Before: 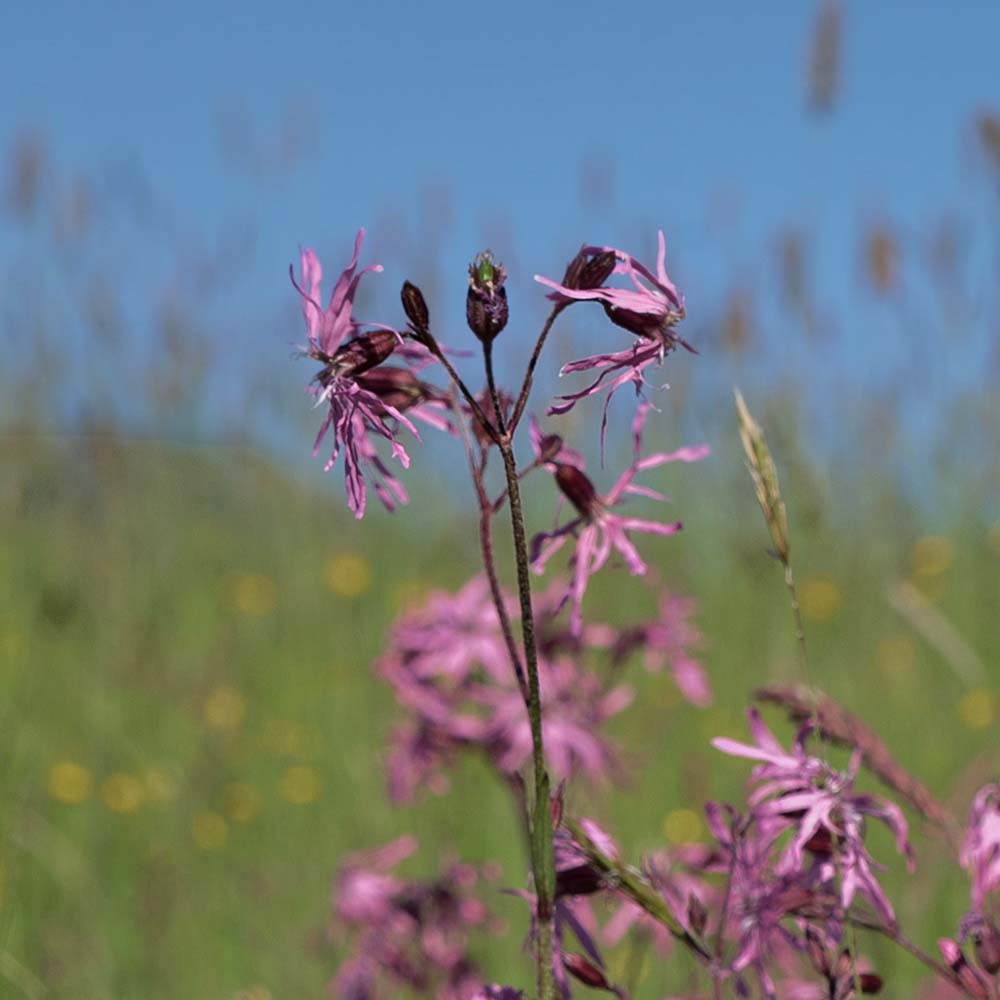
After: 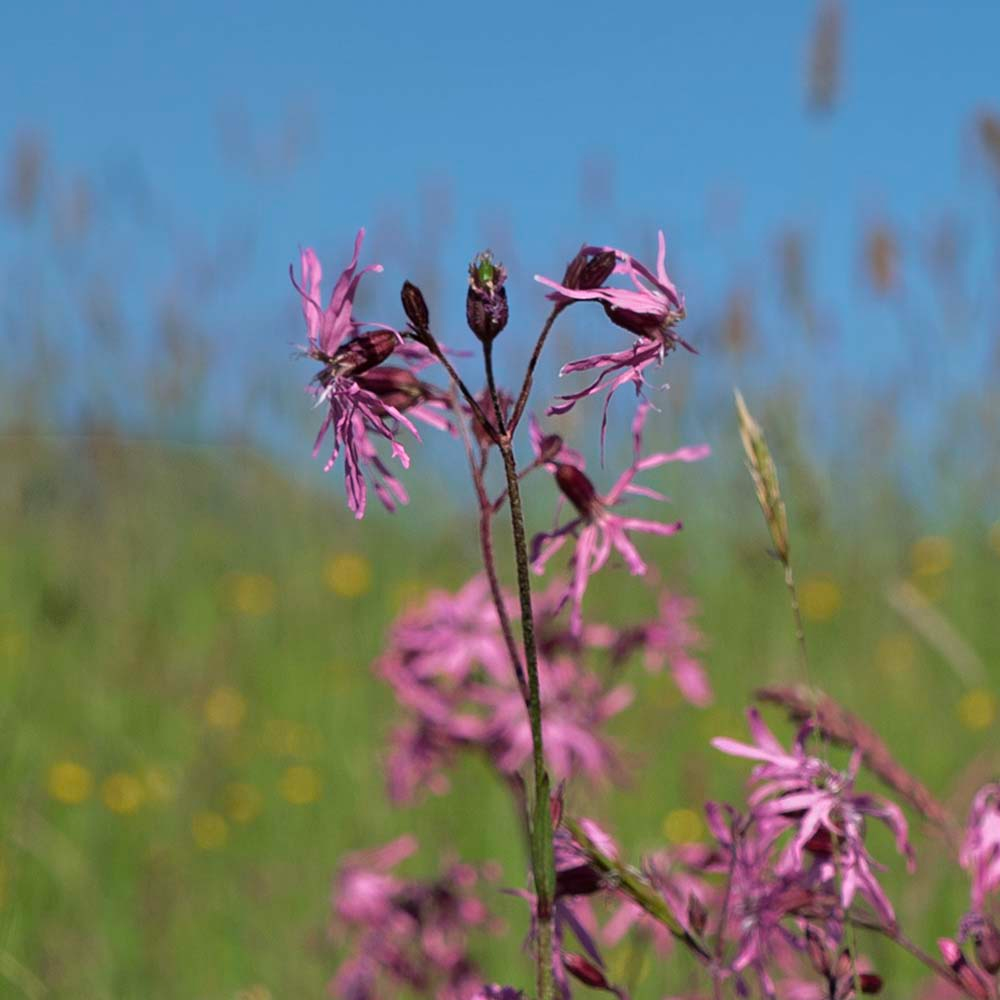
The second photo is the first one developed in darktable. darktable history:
shadows and highlights: shadows -22.72, highlights 45.81, soften with gaussian
